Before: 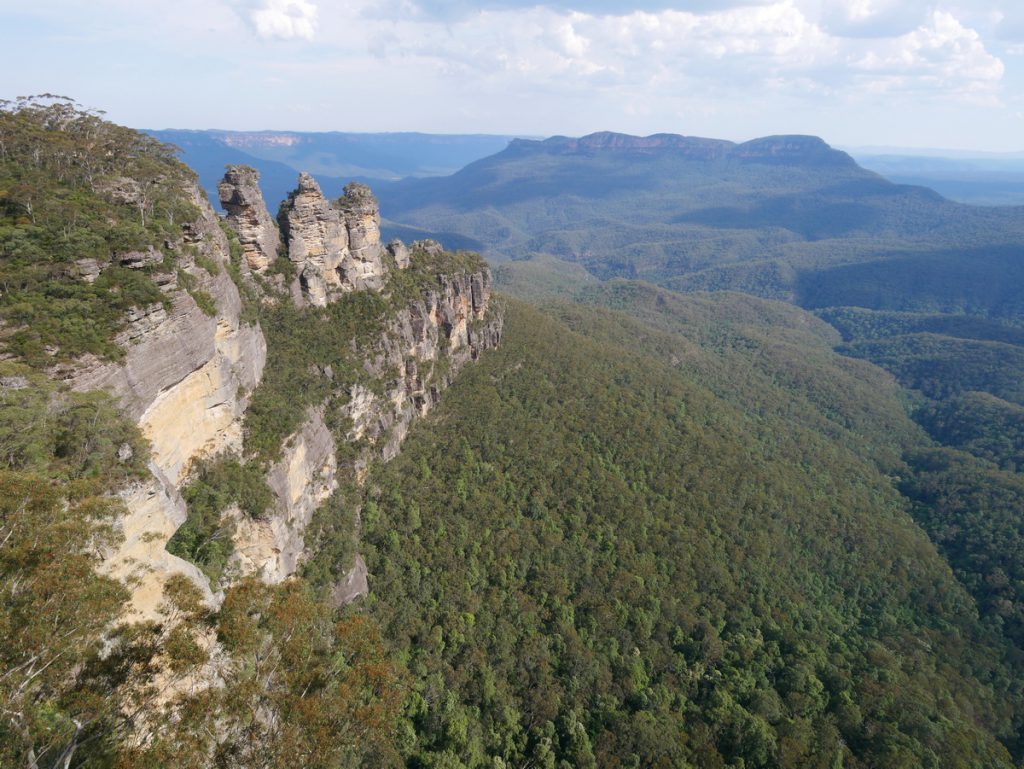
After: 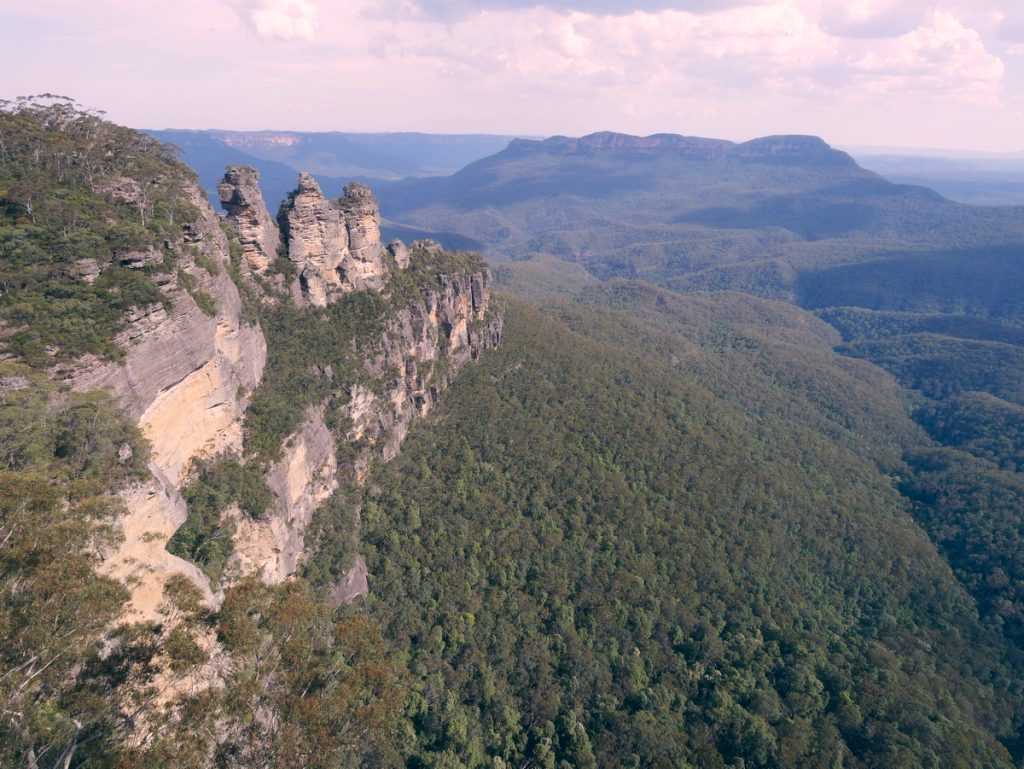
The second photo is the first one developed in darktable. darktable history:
color correction: highlights a* 13.83, highlights b* 6.14, shadows a* -5.91, shadows b* -15.18, saturation 0.86
